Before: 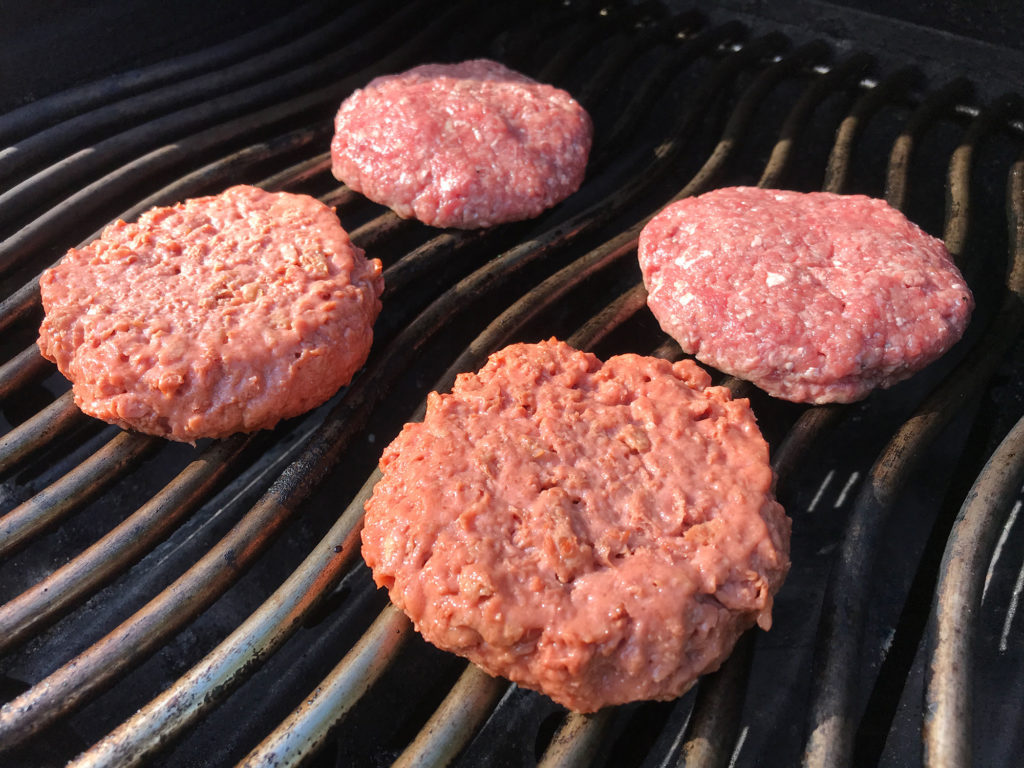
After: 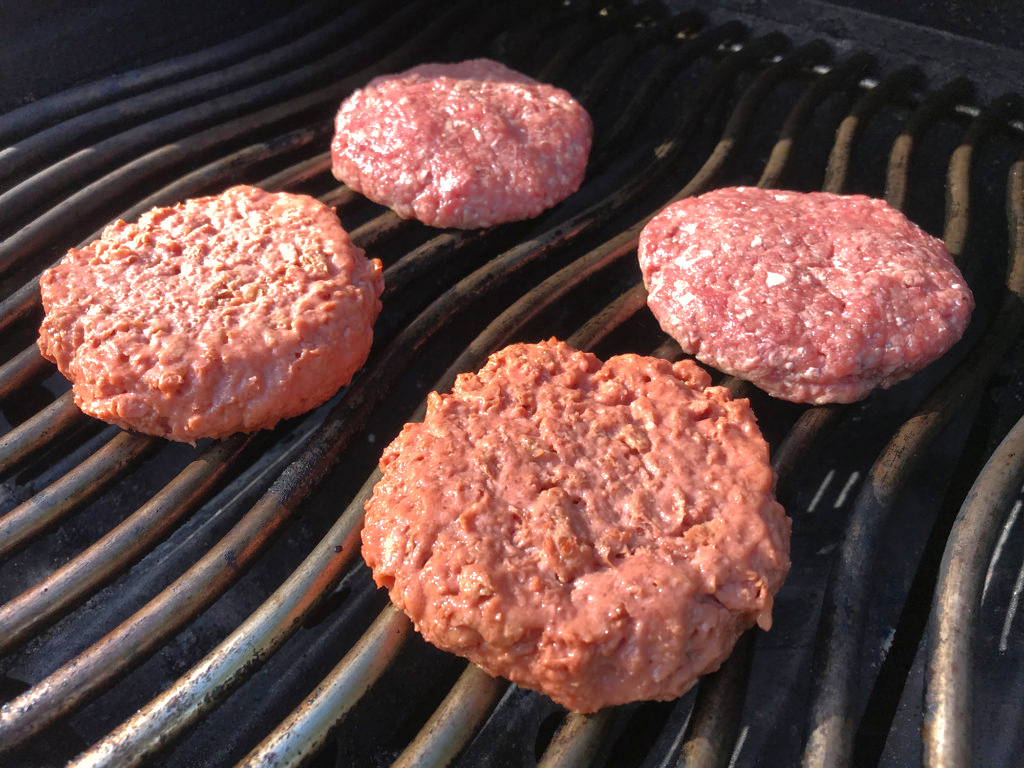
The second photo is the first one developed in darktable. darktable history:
rgb curve: curves: ch0 [(0, 0) (0.415, 0.237) (1, 1)]
exposure: exposure 0.564 EV, compensate highlight preservation false
shadows and highlights: on, module defaults
